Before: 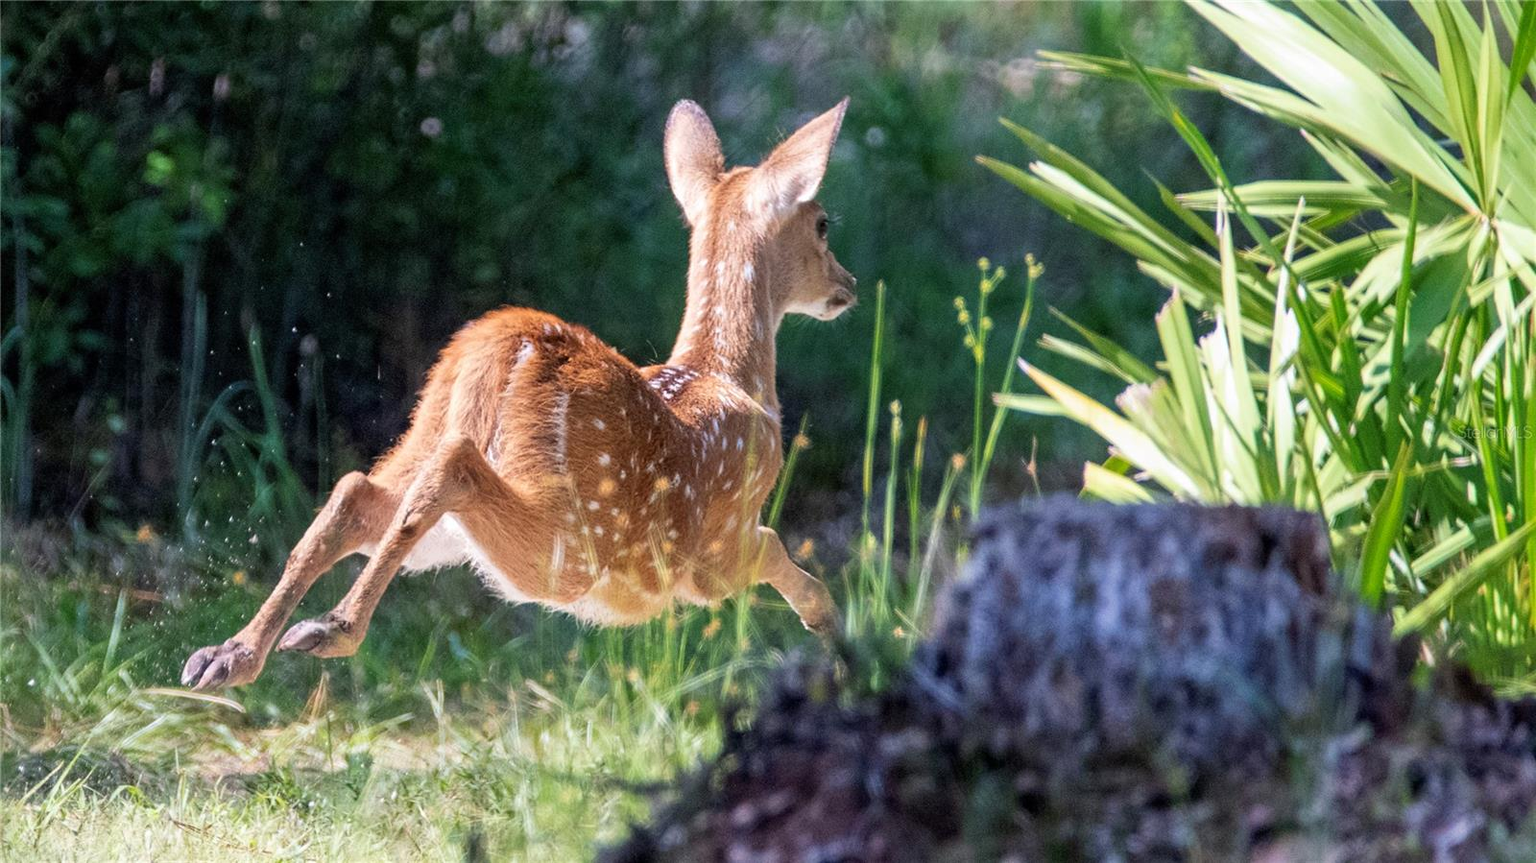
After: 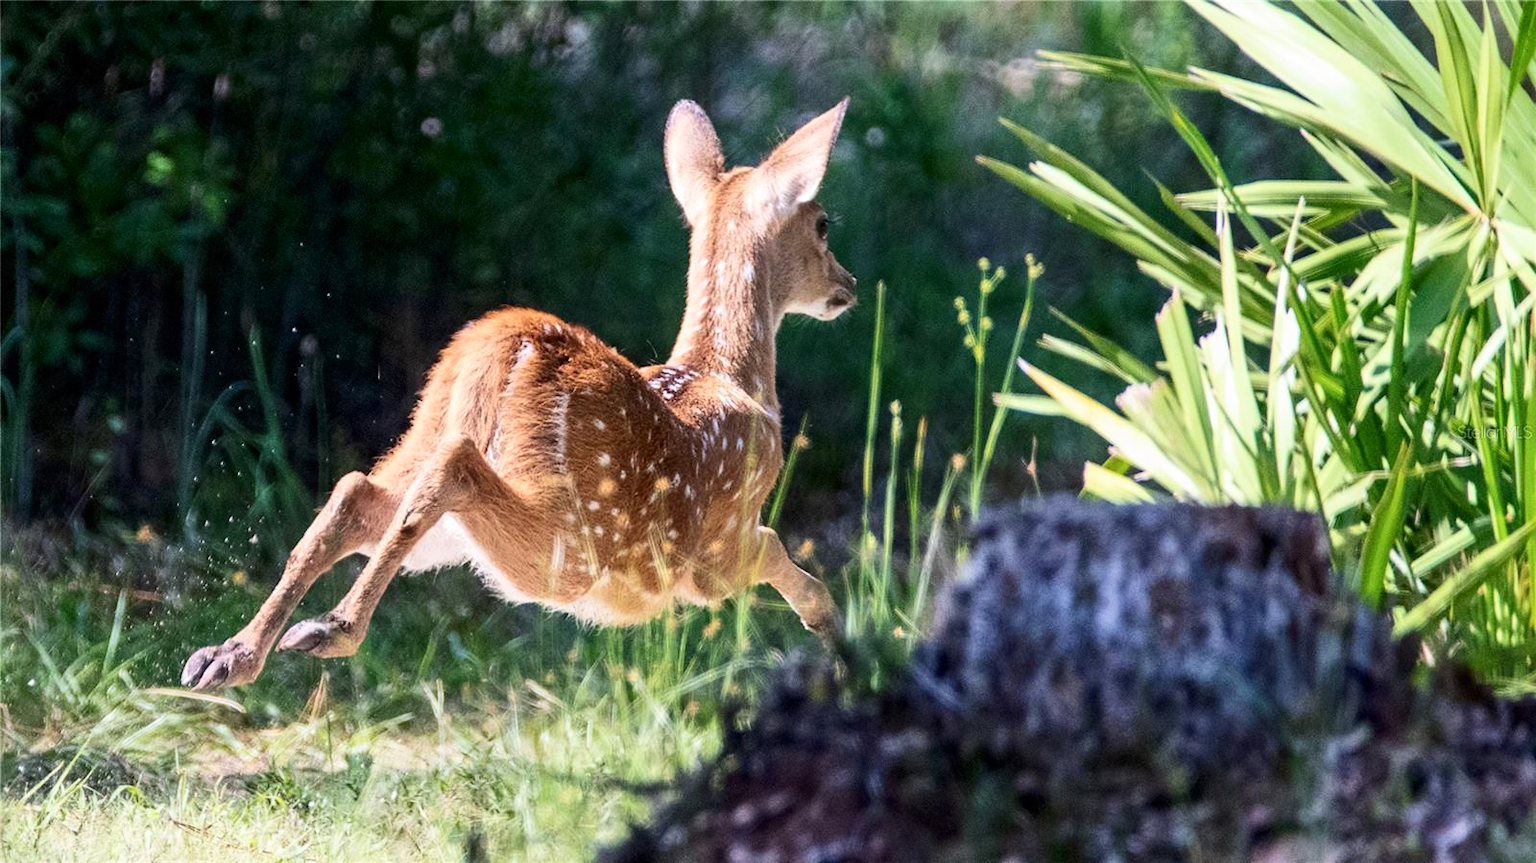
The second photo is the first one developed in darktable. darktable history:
contrast brightness saturation: contrast 0.215
